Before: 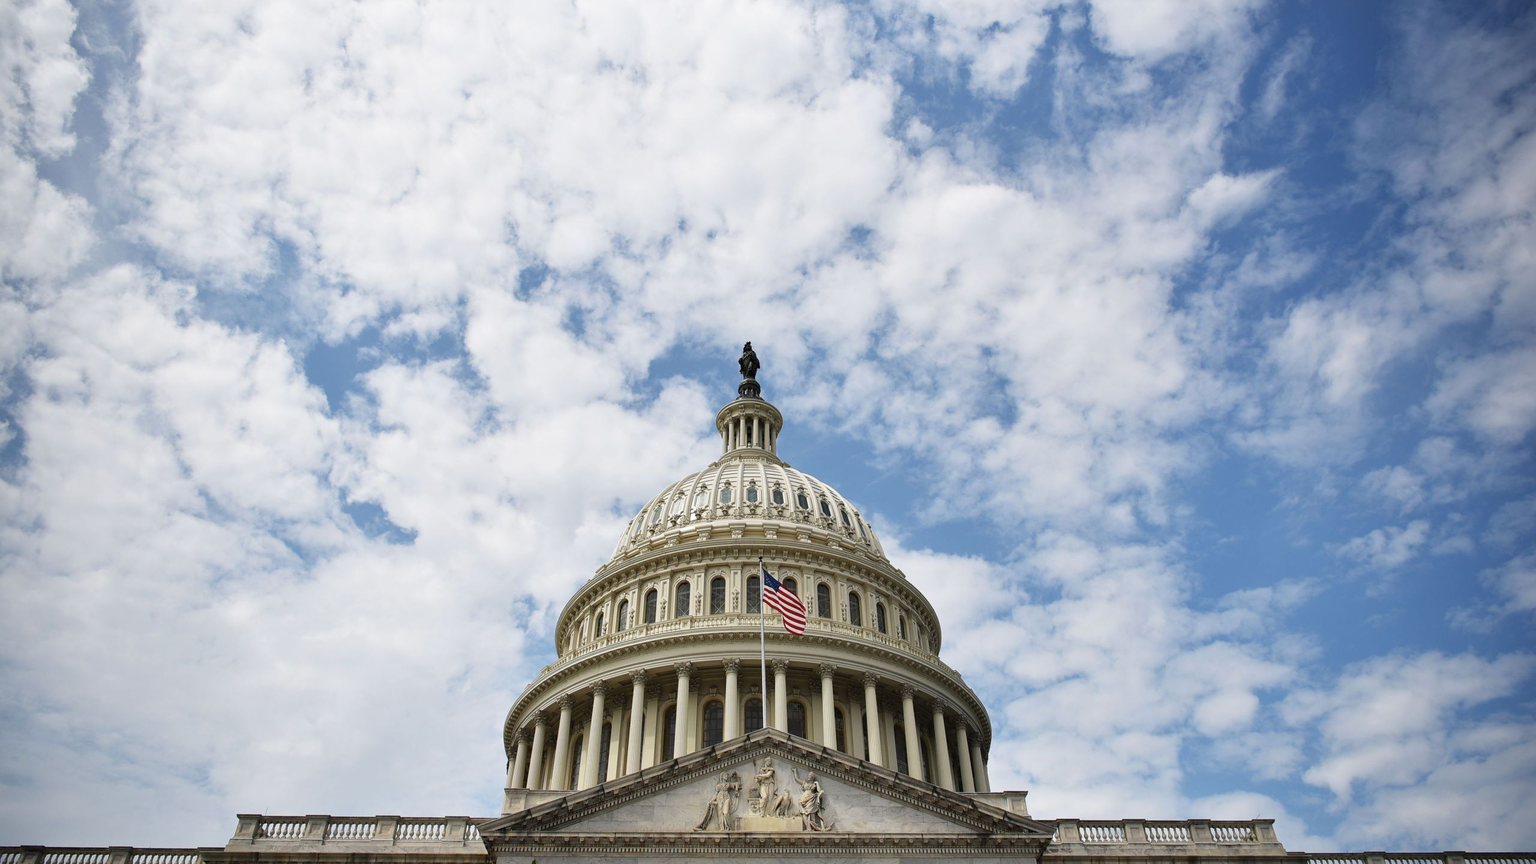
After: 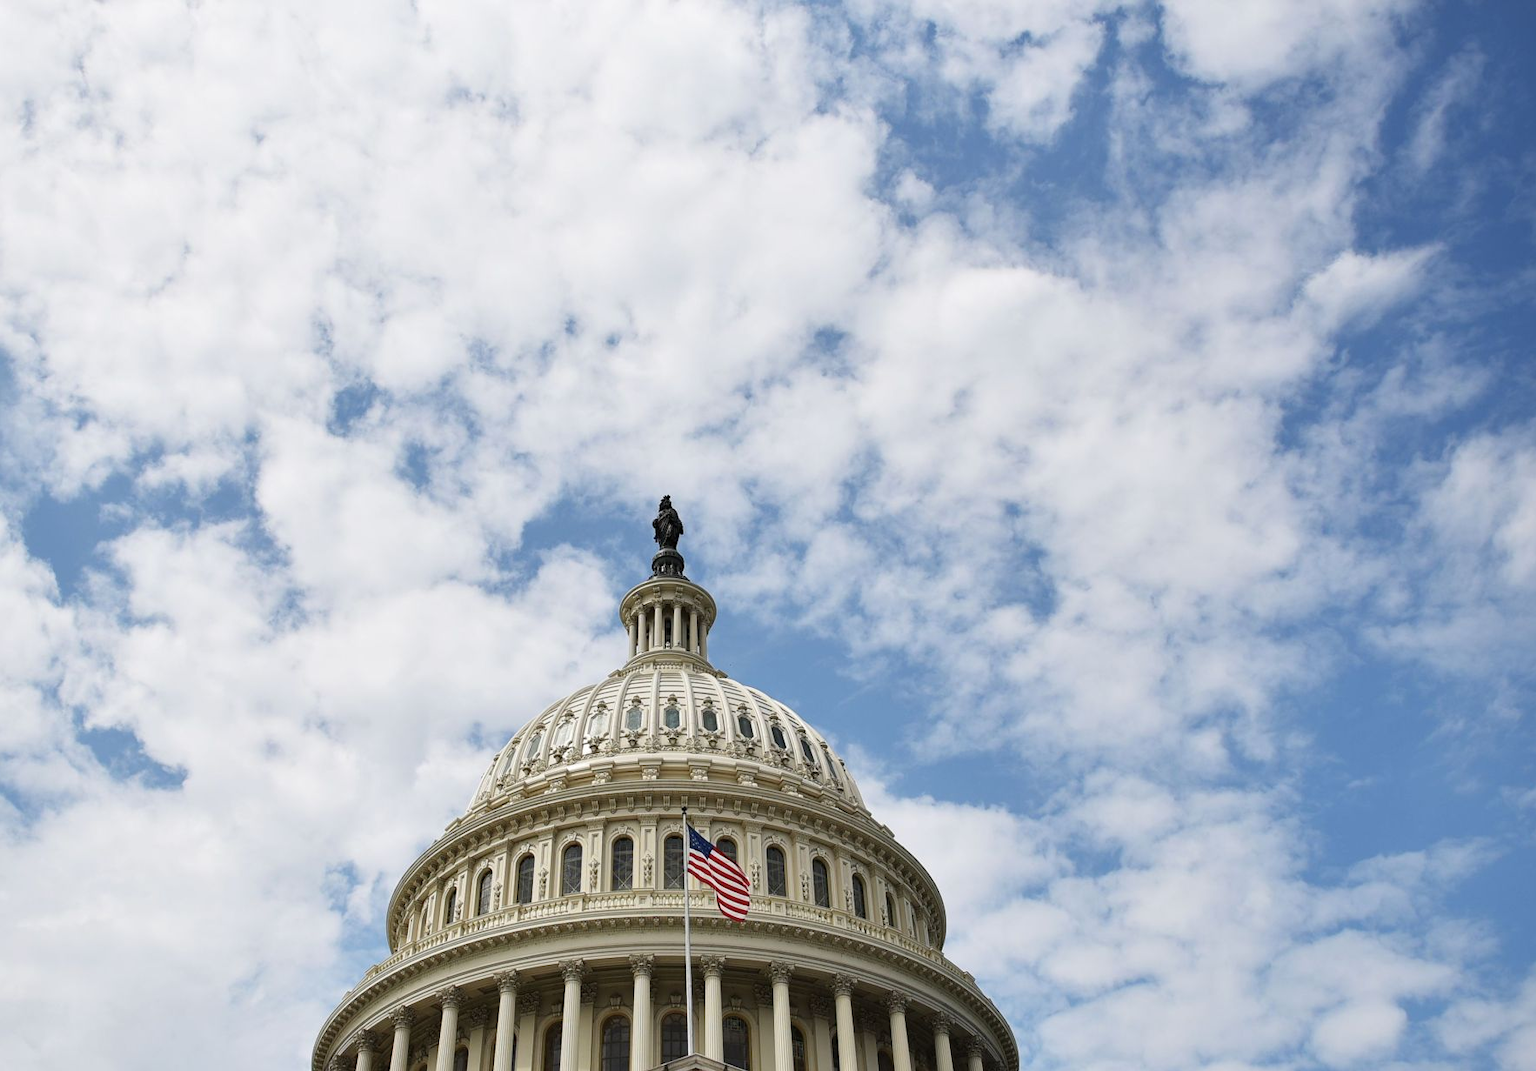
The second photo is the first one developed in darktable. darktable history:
crop: left 18.794%, right 12.185%, bottom 14.444%
